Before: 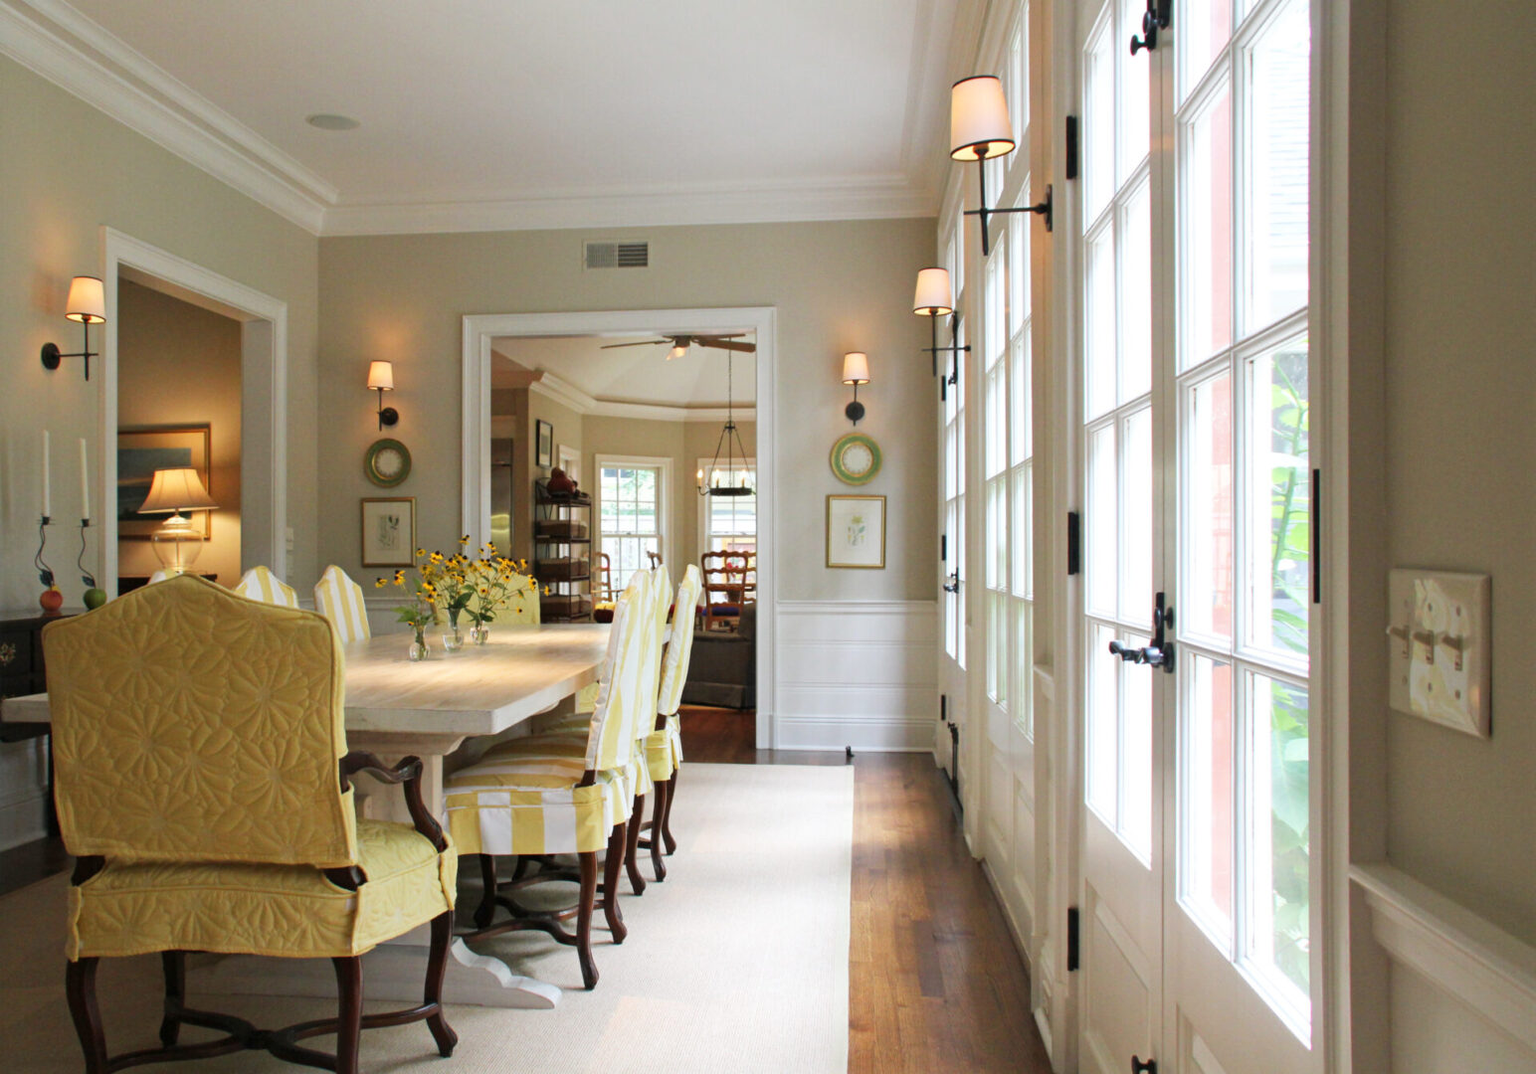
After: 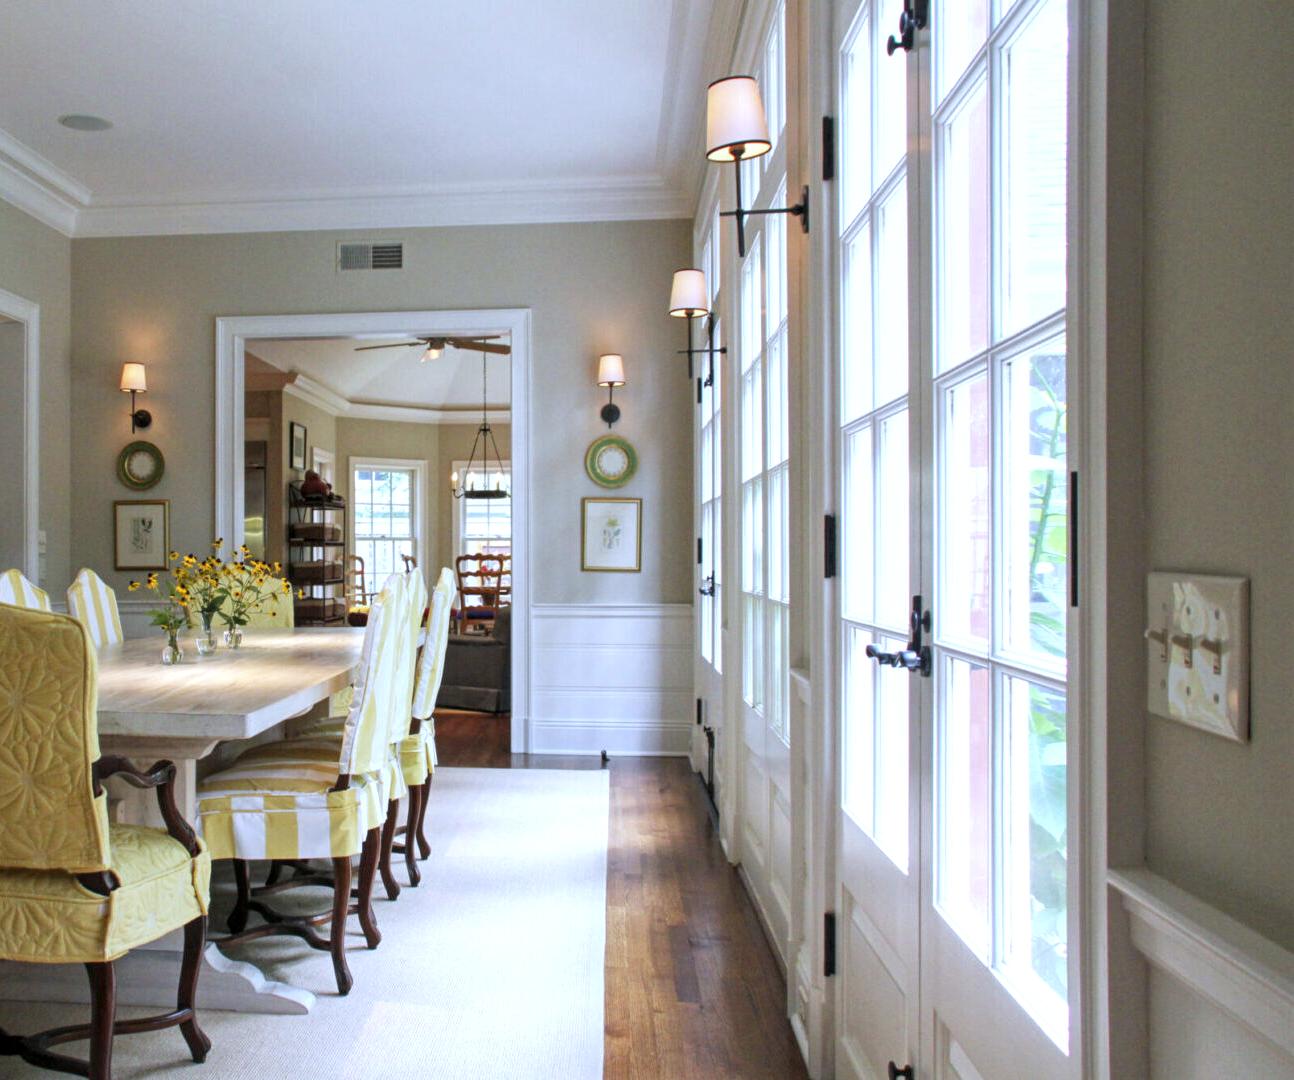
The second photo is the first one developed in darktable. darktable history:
white balance: red 0.948, green 1.02, blue 1.176
crop: left 16.145%
rotate and perspective: crop left 0, crop top 0
local contrast: highlights 99%, shadows 86%, detail 160%, midtone range 0.2
